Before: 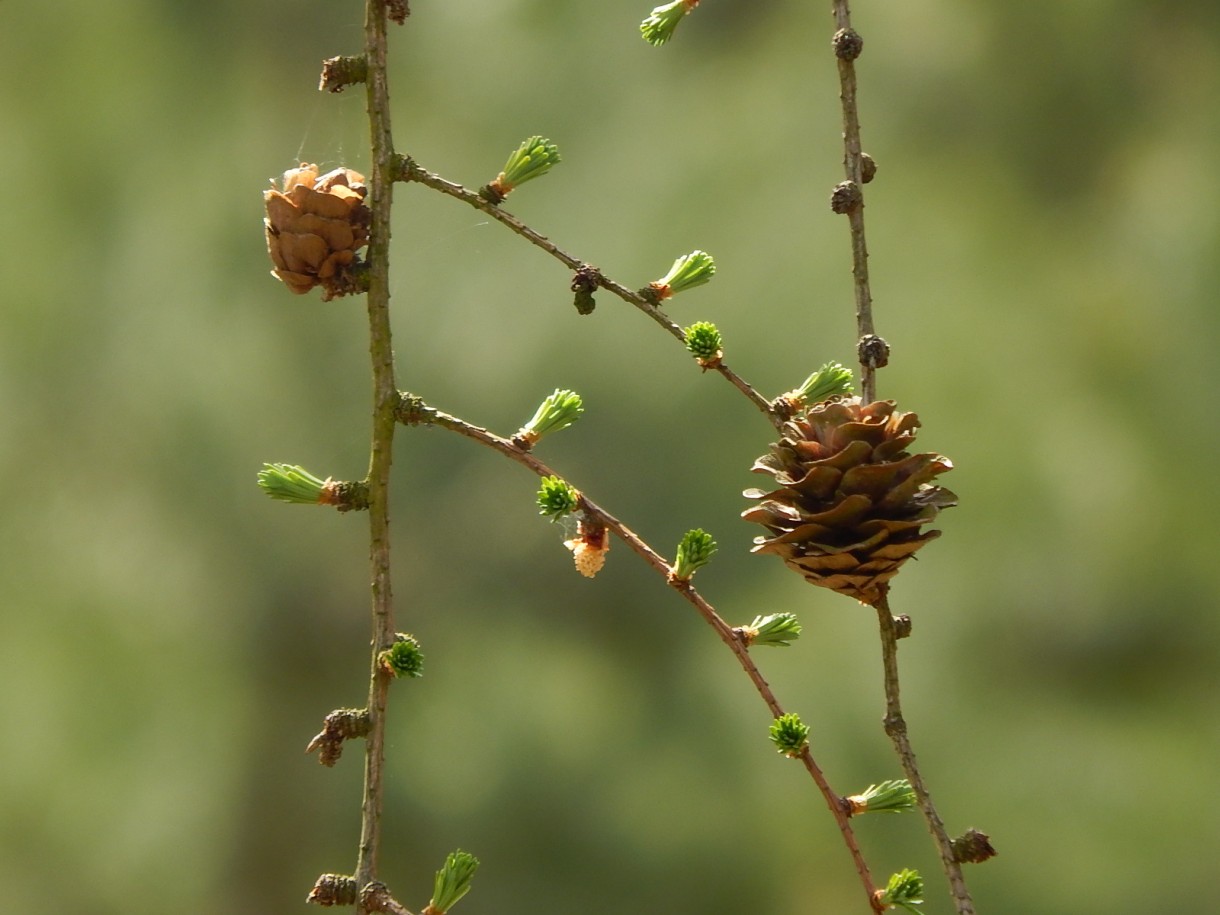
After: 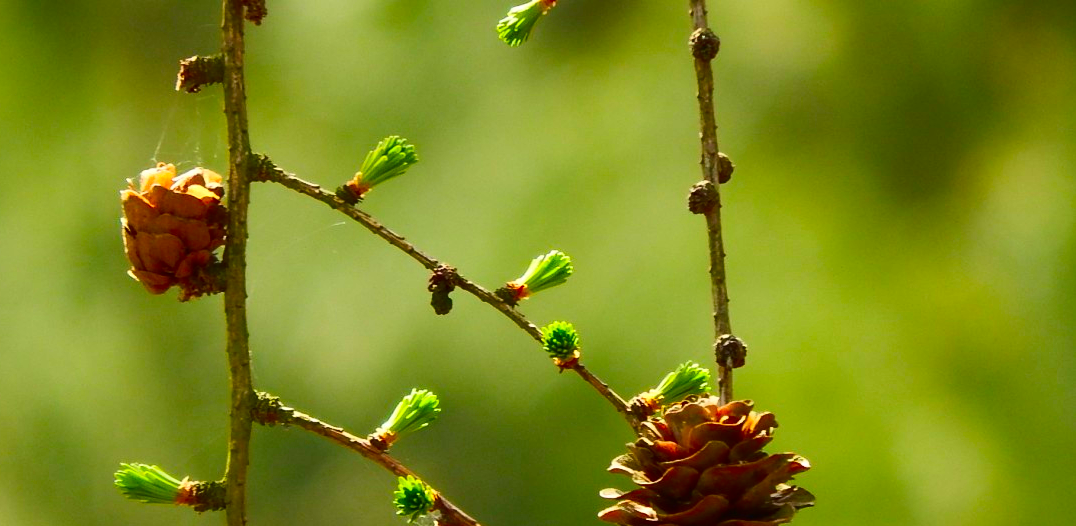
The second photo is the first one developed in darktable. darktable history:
contrast brightness saturation: contrast 0.264, brightness 0.022, saturation 0.887
crop and rotate: left 11.8%, bottom 42.5%
